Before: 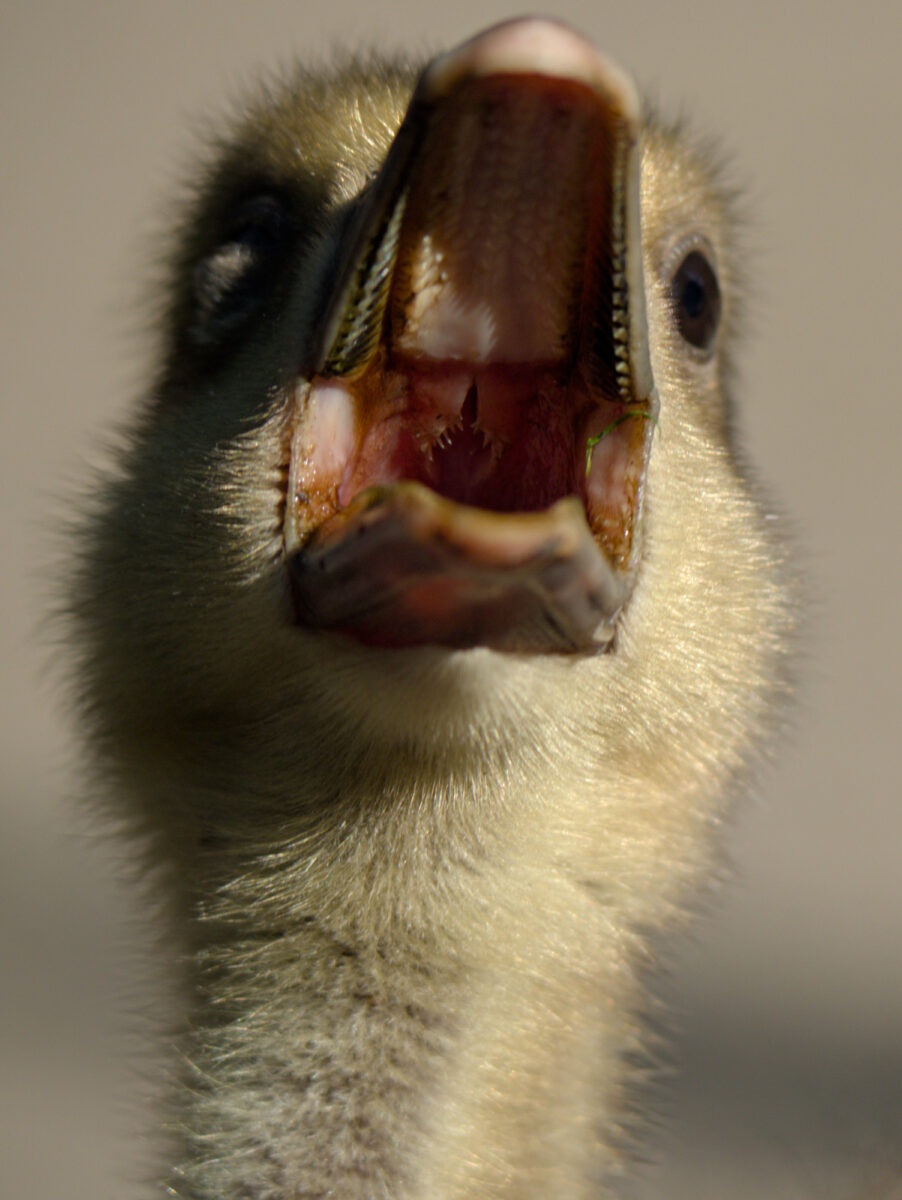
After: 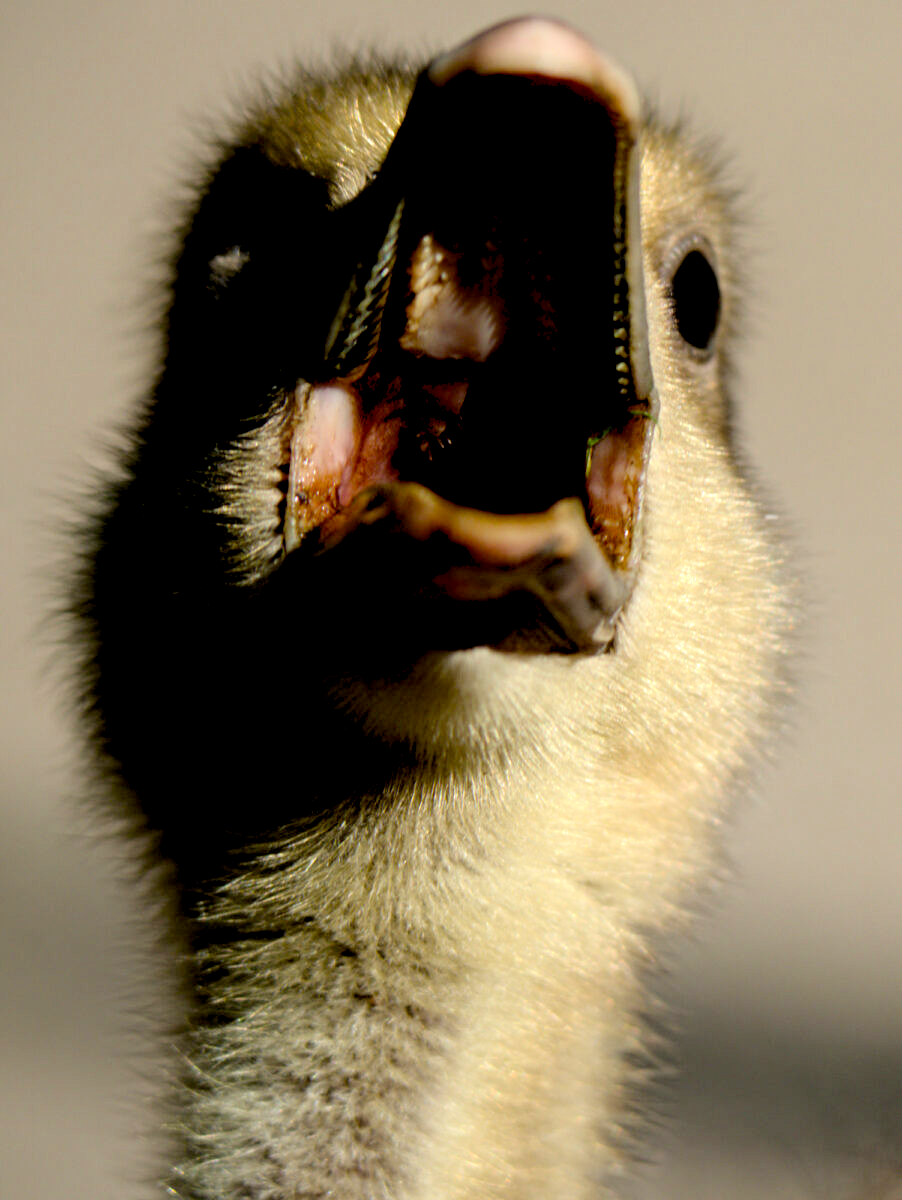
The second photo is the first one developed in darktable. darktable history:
tone curve: curves: ch0 [(0.021, 0) (0.104, 0.052) (0.496, 0.526) (0.737, 0.783) (1, 1)], color space Lab, linked channels, preserve colors none
exposure: black level correction 0.031, exposure 0.304 EV, compensate highlight preservation false
shadows and highlights: radius 93.07, shadows -14.46, white point adjustment 0.23, highlights 31.48, compress 48.23%, highlights color adjustment 52.79%, soften with gaussian
rotate and perspective: automatic cropping off
